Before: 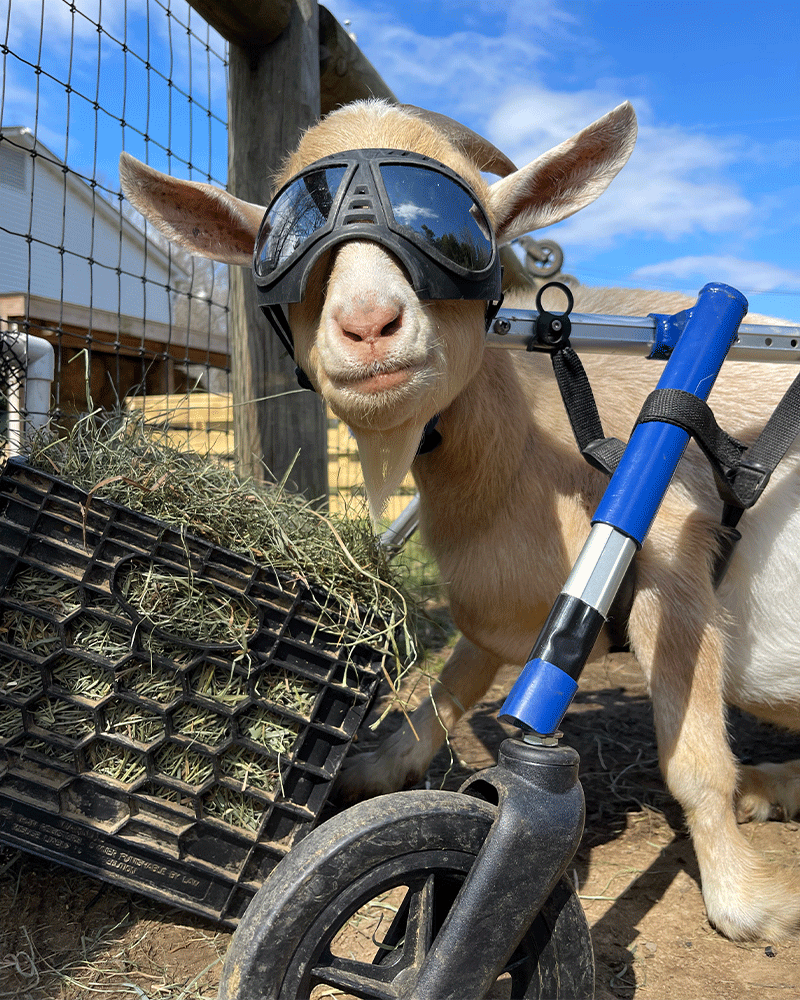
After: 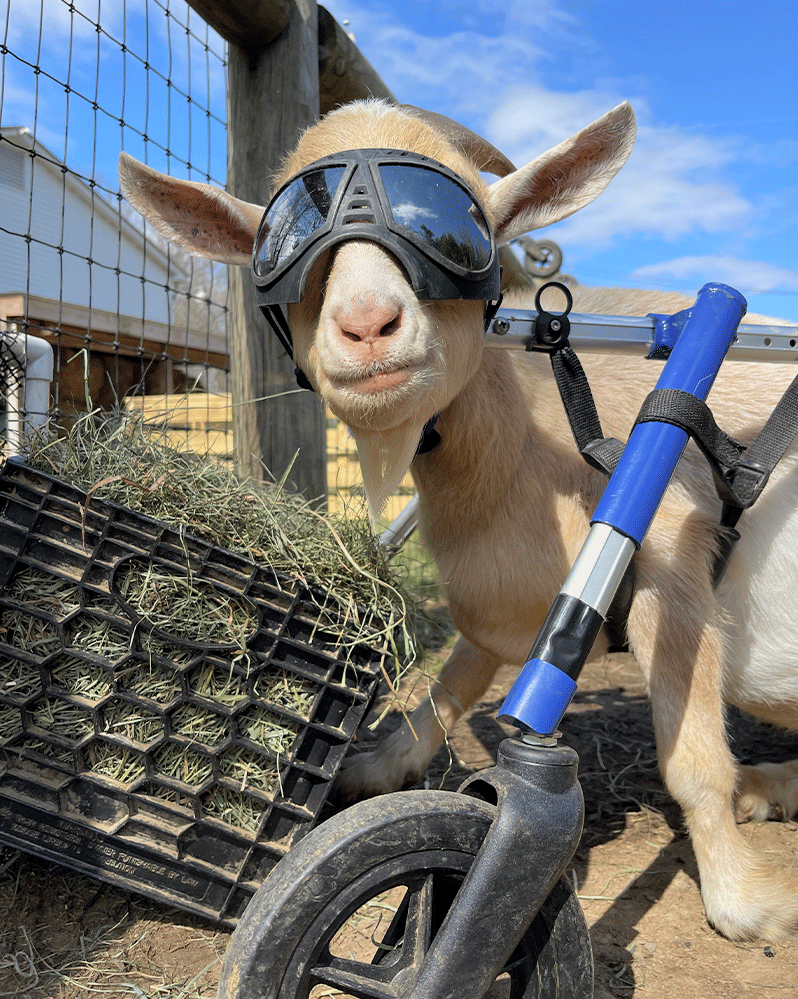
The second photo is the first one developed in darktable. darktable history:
crop and rotate: left 0.126%
exposure: black level correction 0.001, exposure -0.2 EV, compensate highlight preservation false
contrast brightness saturation: brightness 0.13
